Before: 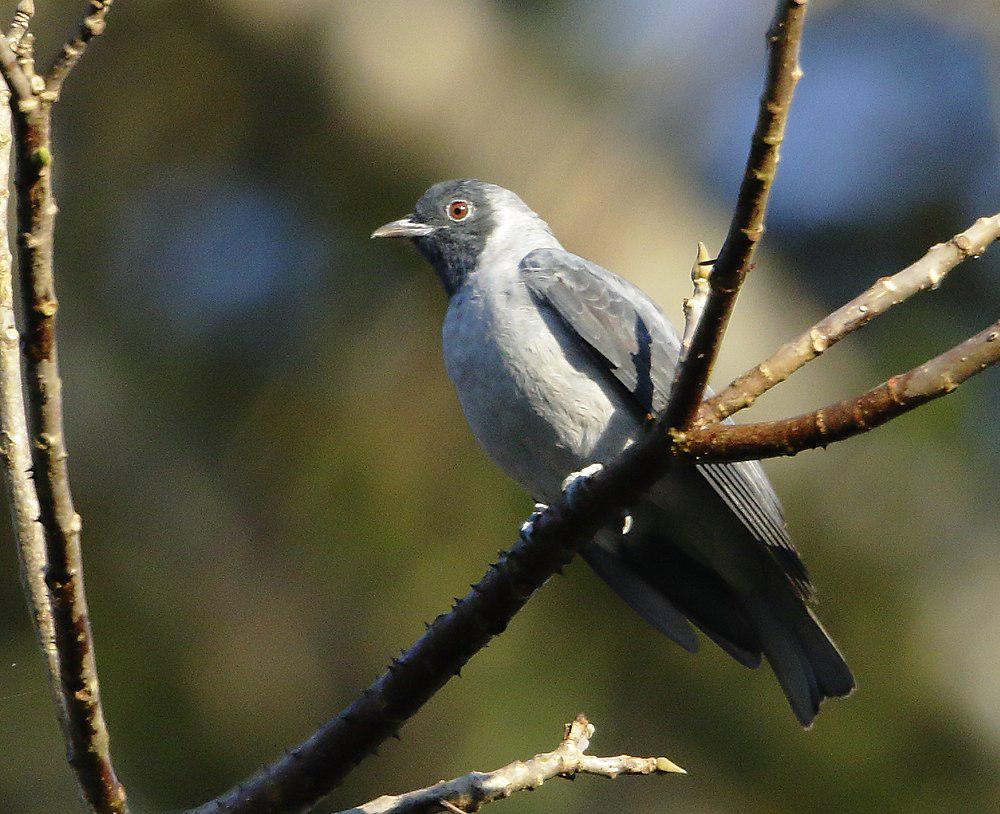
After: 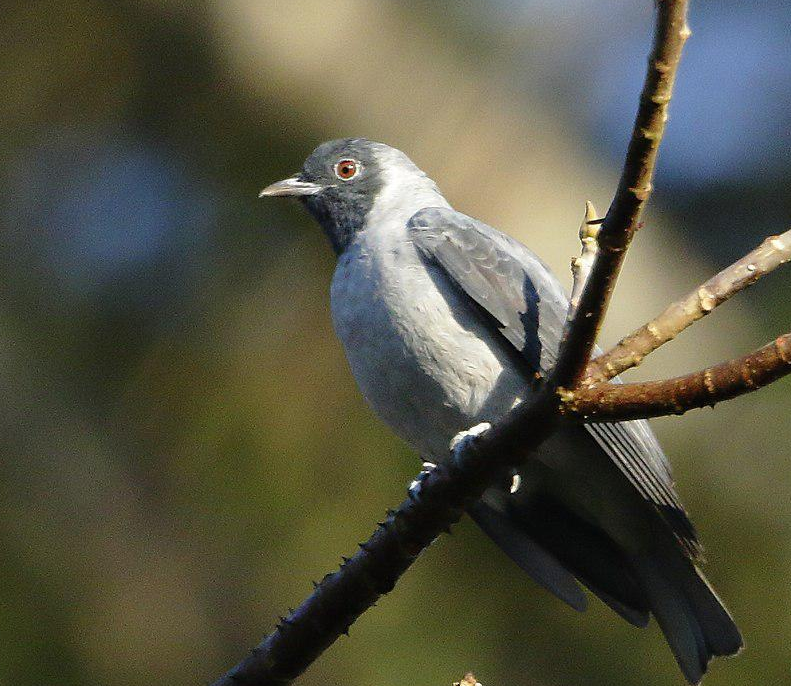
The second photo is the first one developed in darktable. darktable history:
crop: left 11.221%, top 5.119%, right 9.604%, bottom 10.483%
